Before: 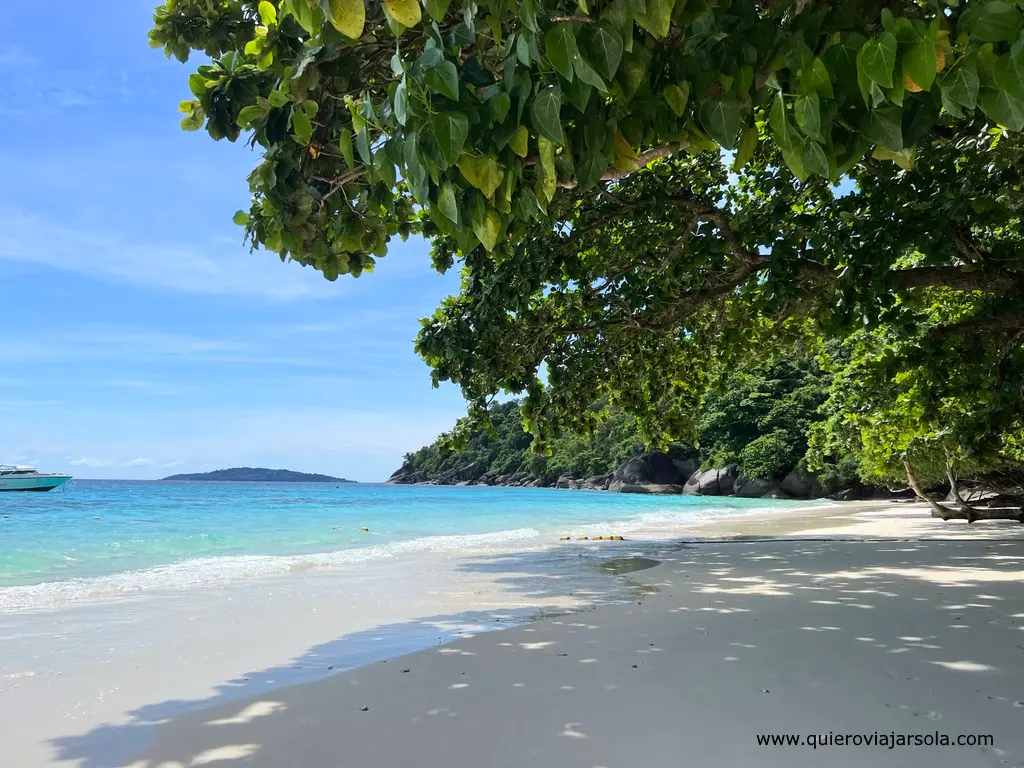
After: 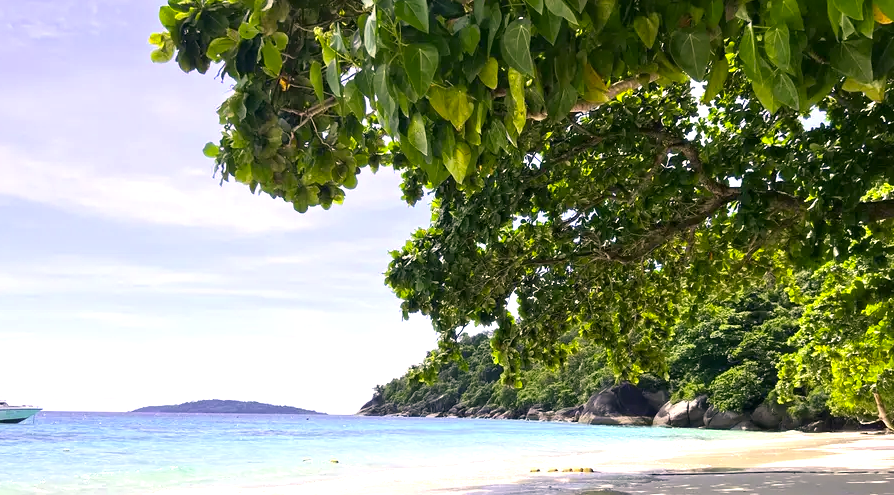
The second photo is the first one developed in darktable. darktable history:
exposure: exposure 0.722 EV, compensate highlight preservation false
color correction: highlights a* 15, highlights b* 31.55
white balance: red 0.948, green 1.02, blue 1.176
color calibration: illuminant Planckian (black body), x 0.351, y 0.352, temperature 4794.27 K
crop: left 3.015%, top 8.969%, right 9.647%, bottom 26.457%
